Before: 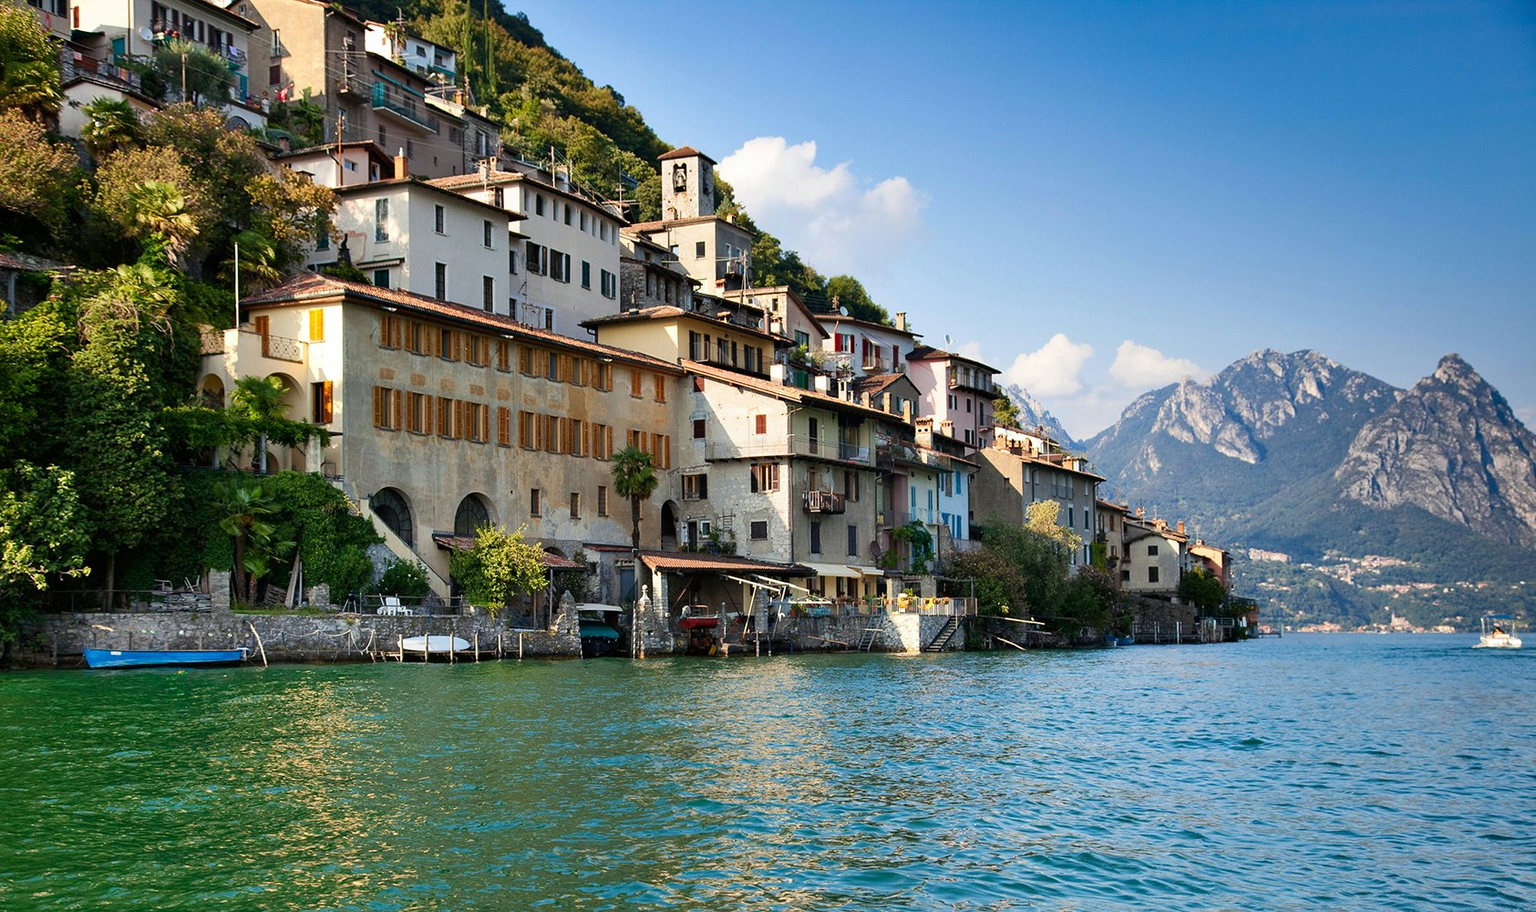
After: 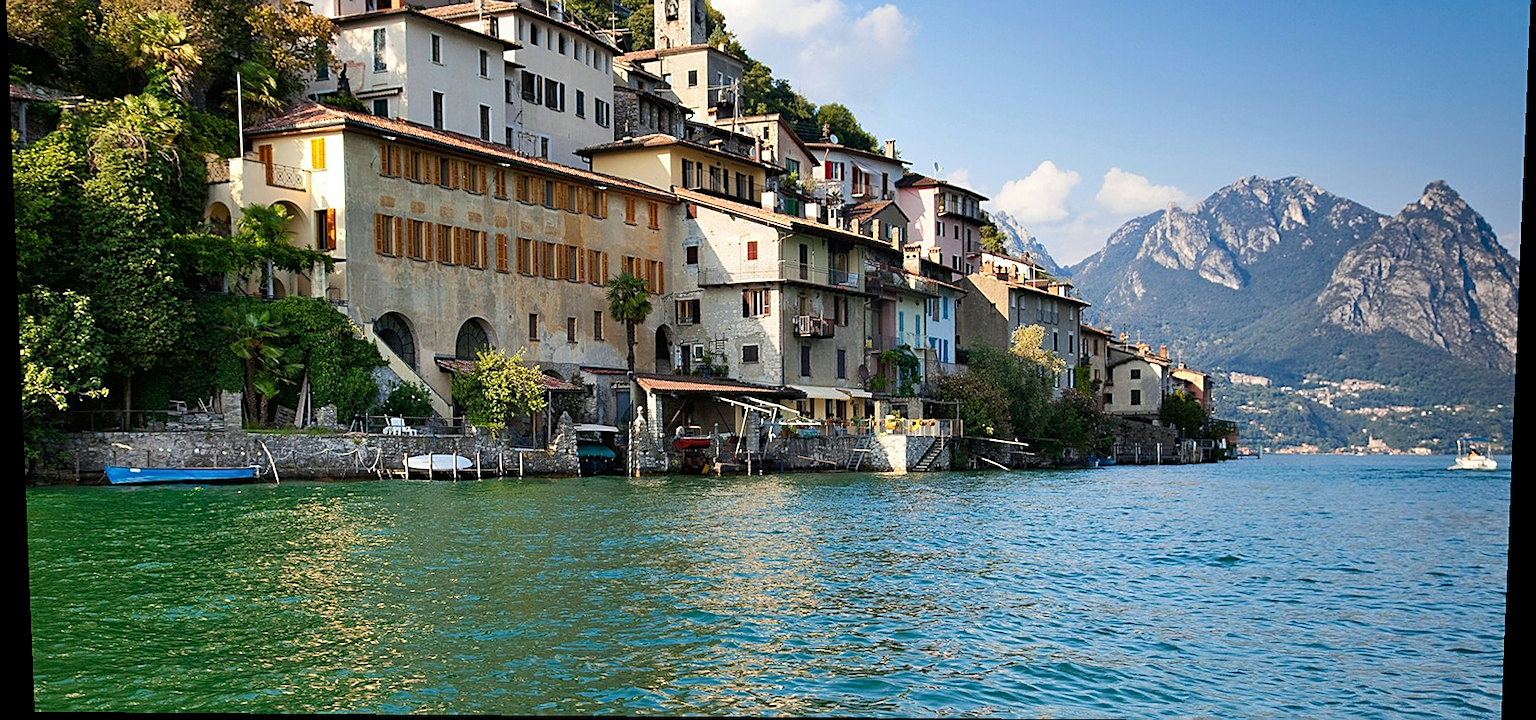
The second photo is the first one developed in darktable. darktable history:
sharpen: on, module defaults
crop and rotate: top 19.998%
rotate and perspective: lens shift (vertical) 0.048, lens shift (horizontal) -0.024, automatic cropping off
